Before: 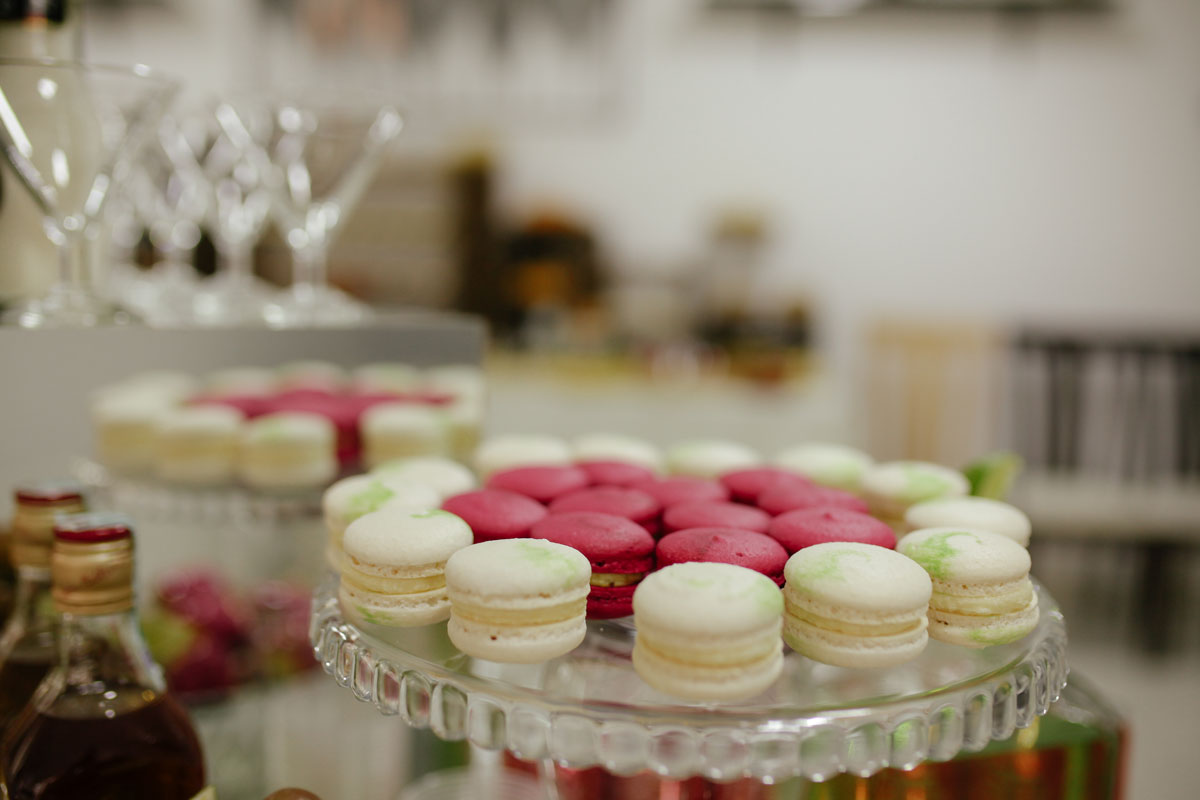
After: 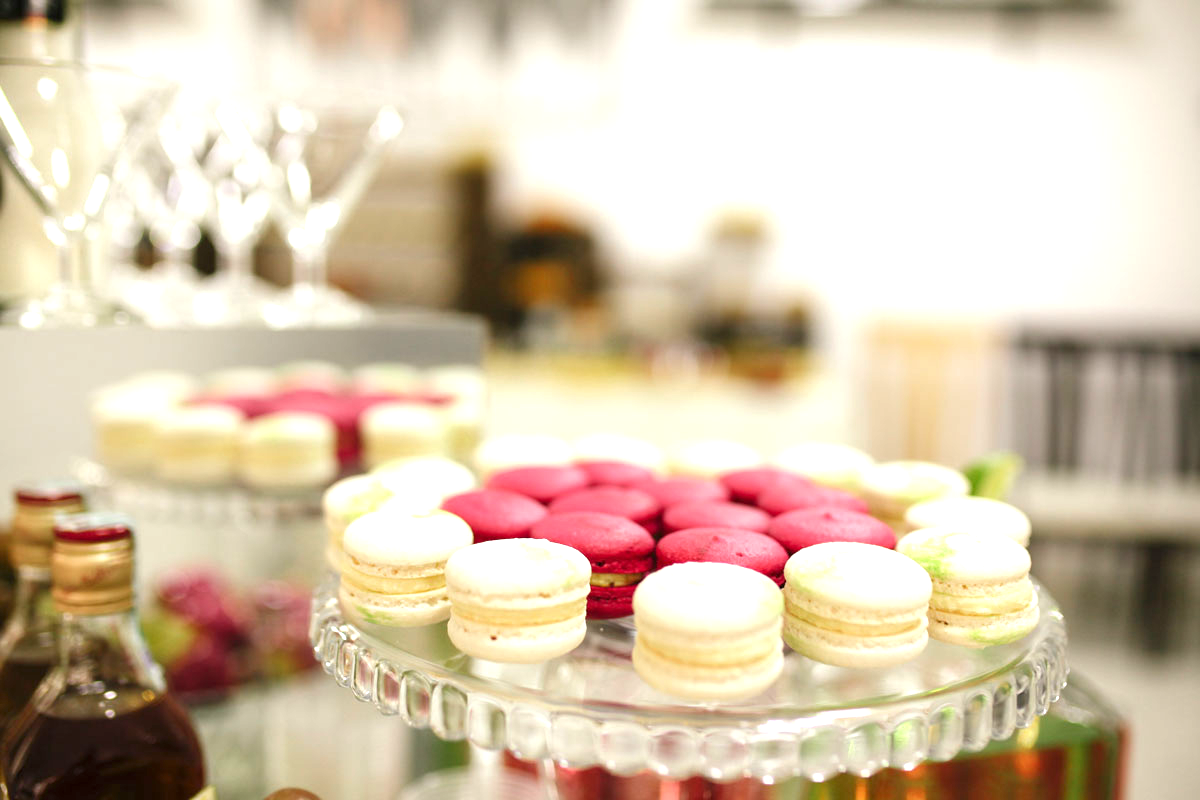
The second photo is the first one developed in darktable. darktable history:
exposure: exposure 1.272 EV, compensate highlight preservation false
